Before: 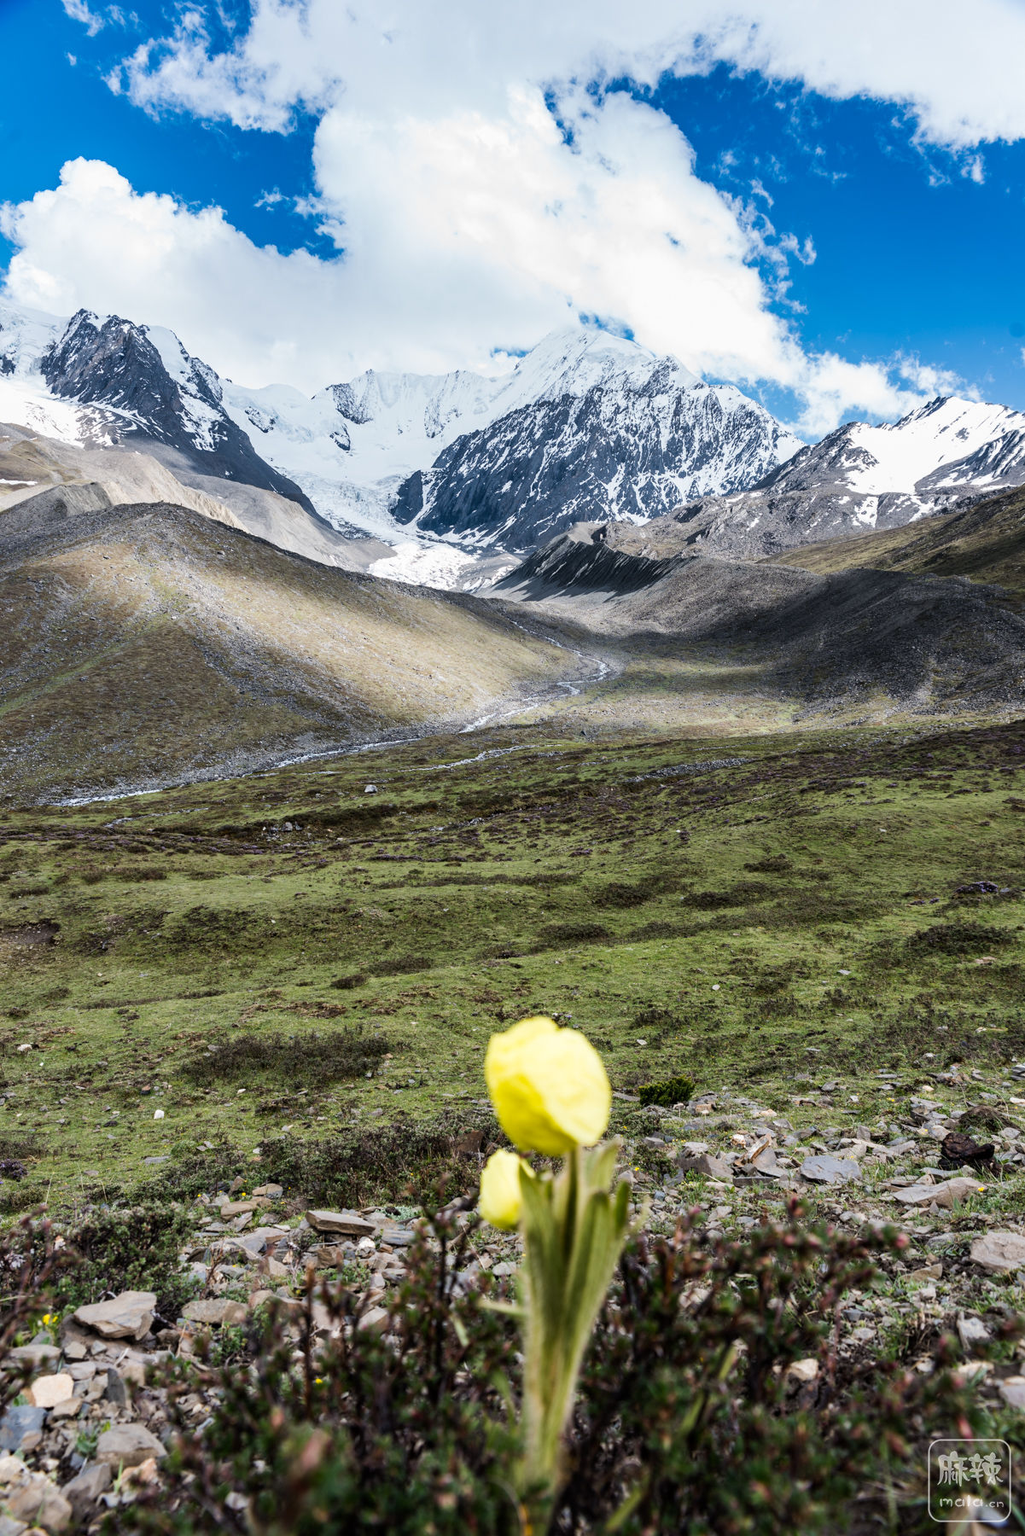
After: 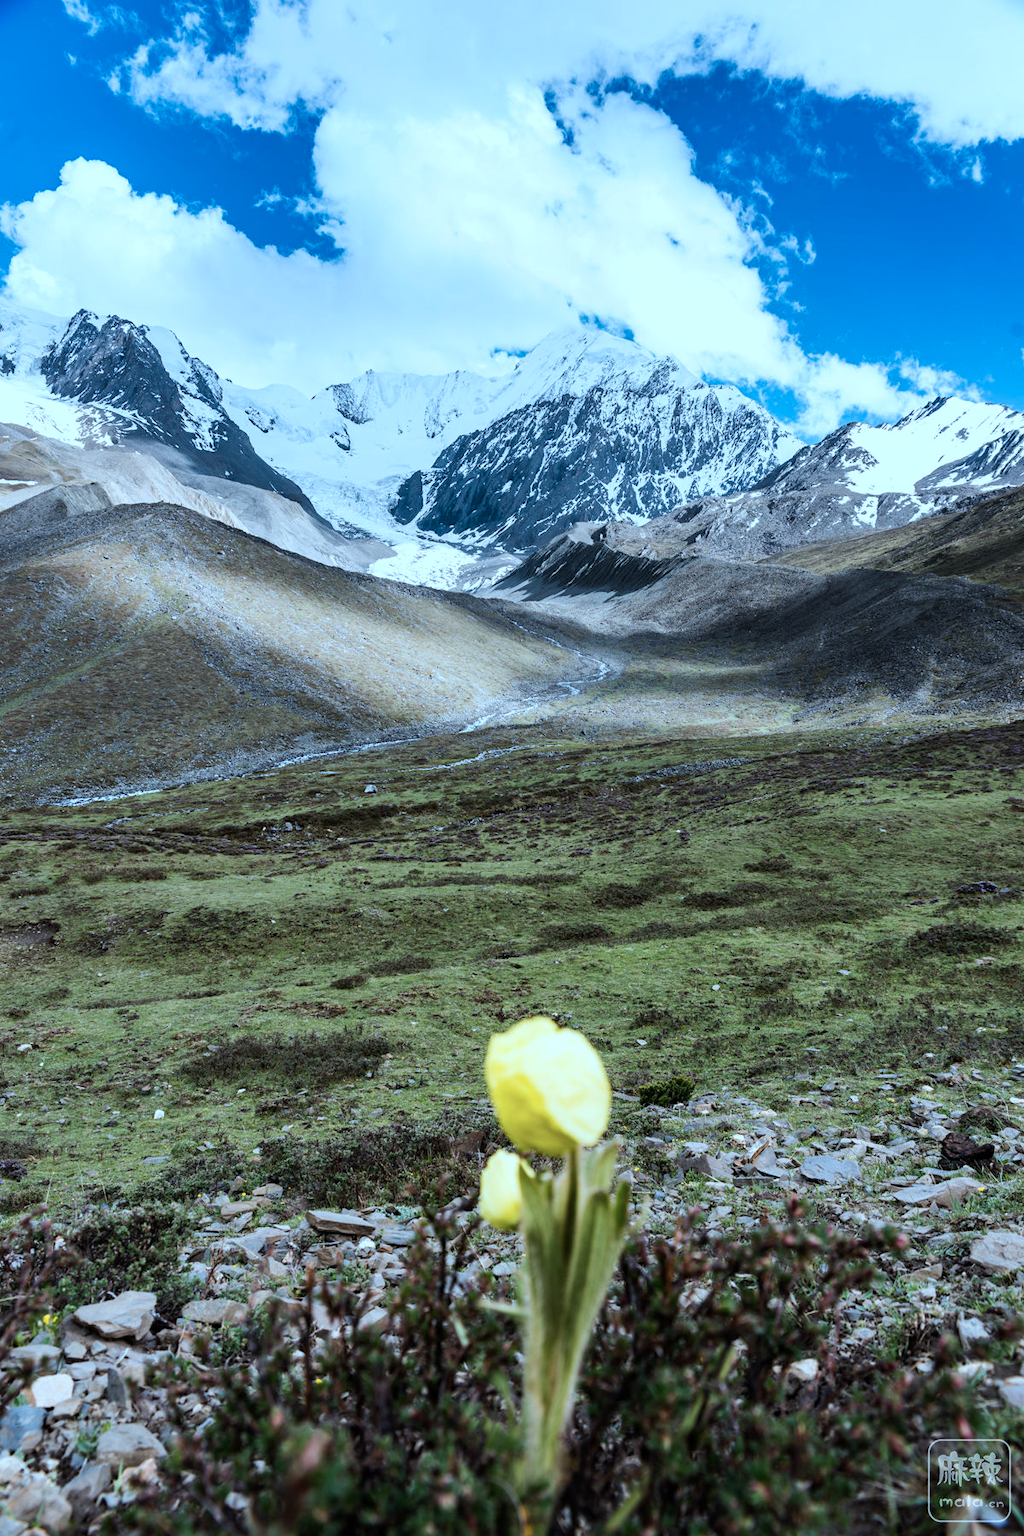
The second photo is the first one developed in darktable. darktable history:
color correction: highlights a* -9.57, highlights b* -21.84
